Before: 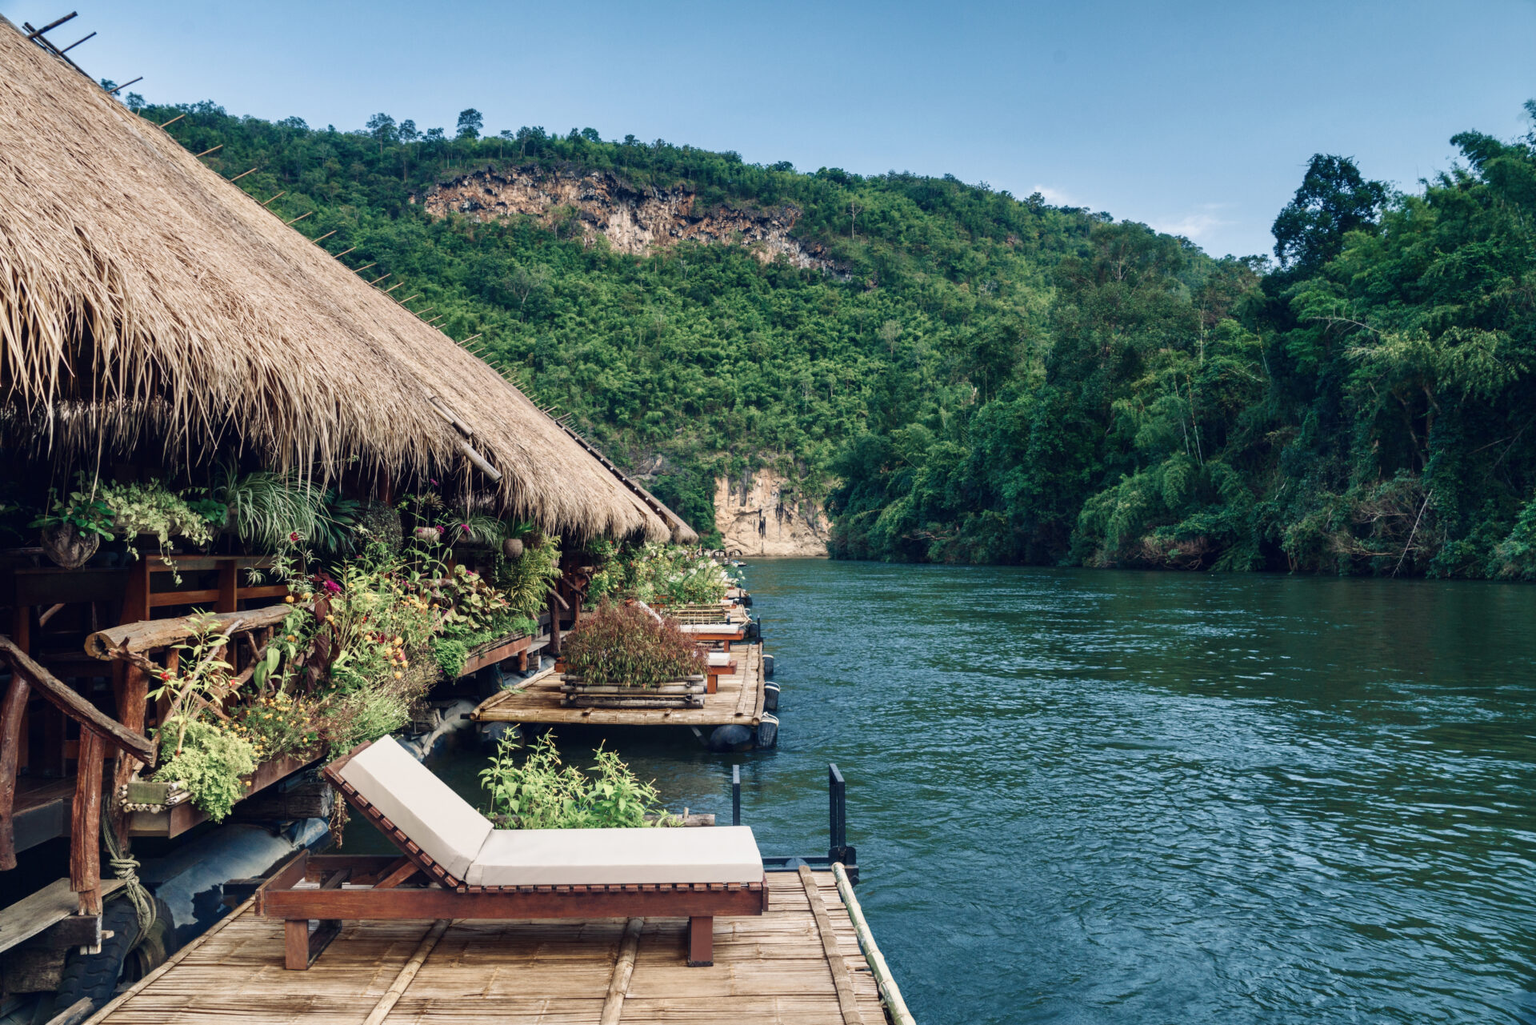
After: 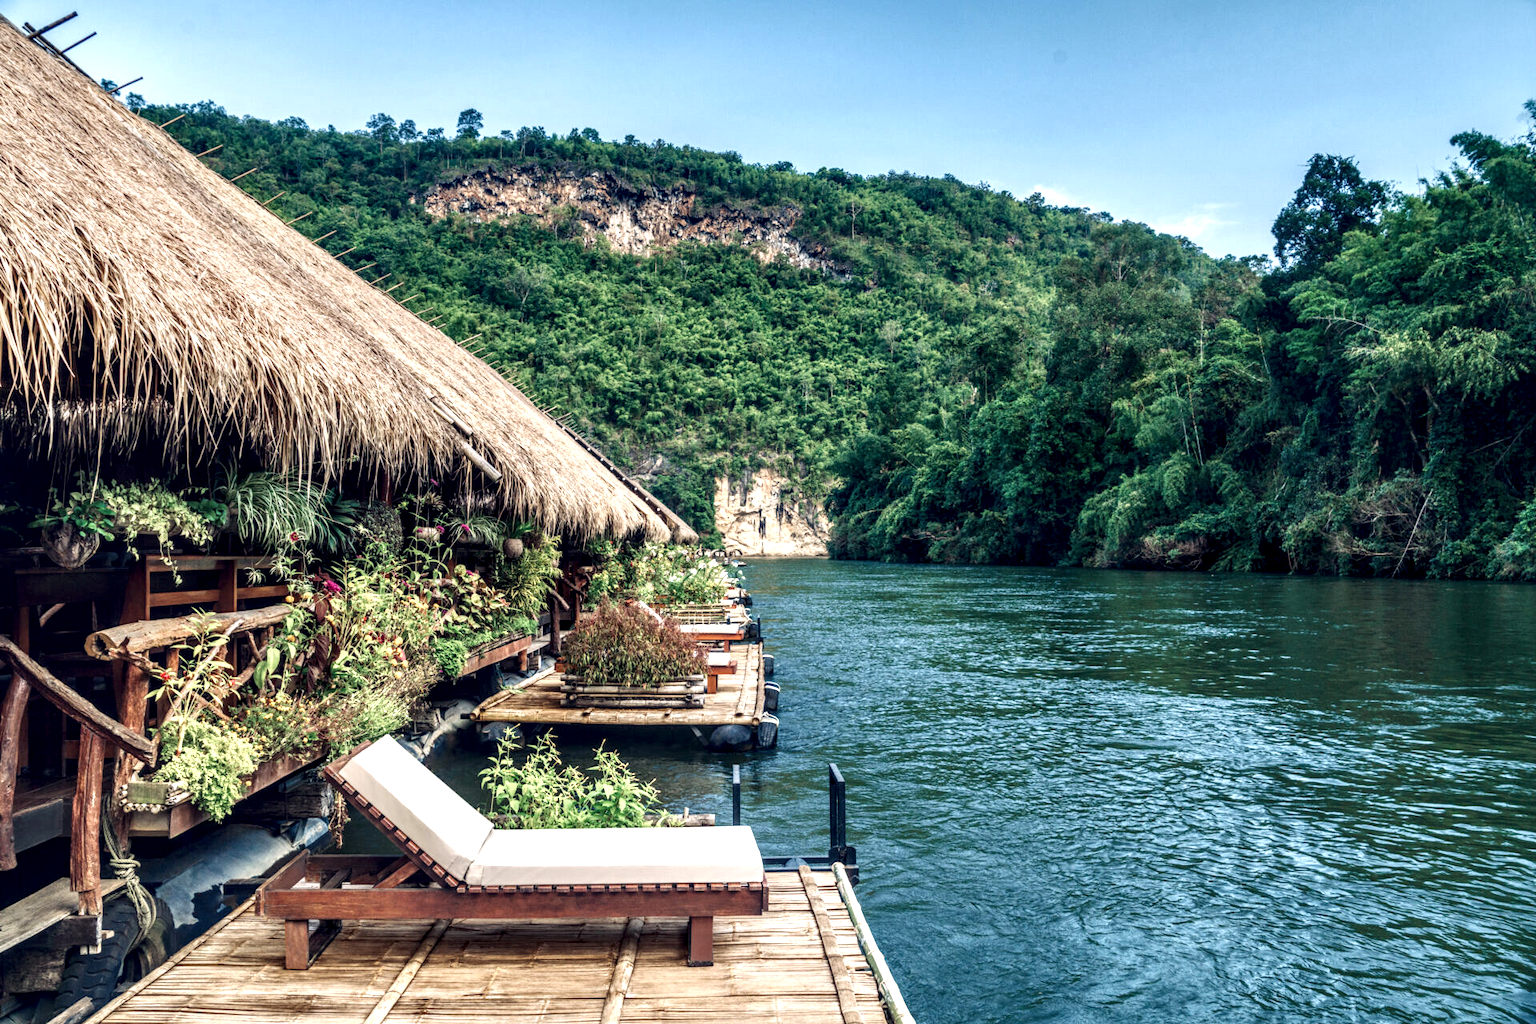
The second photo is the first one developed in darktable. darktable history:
exposure: black level correction 0.001, exposure 0.498 EV, compensate highlight preservation false
local contrast: detail 156%
